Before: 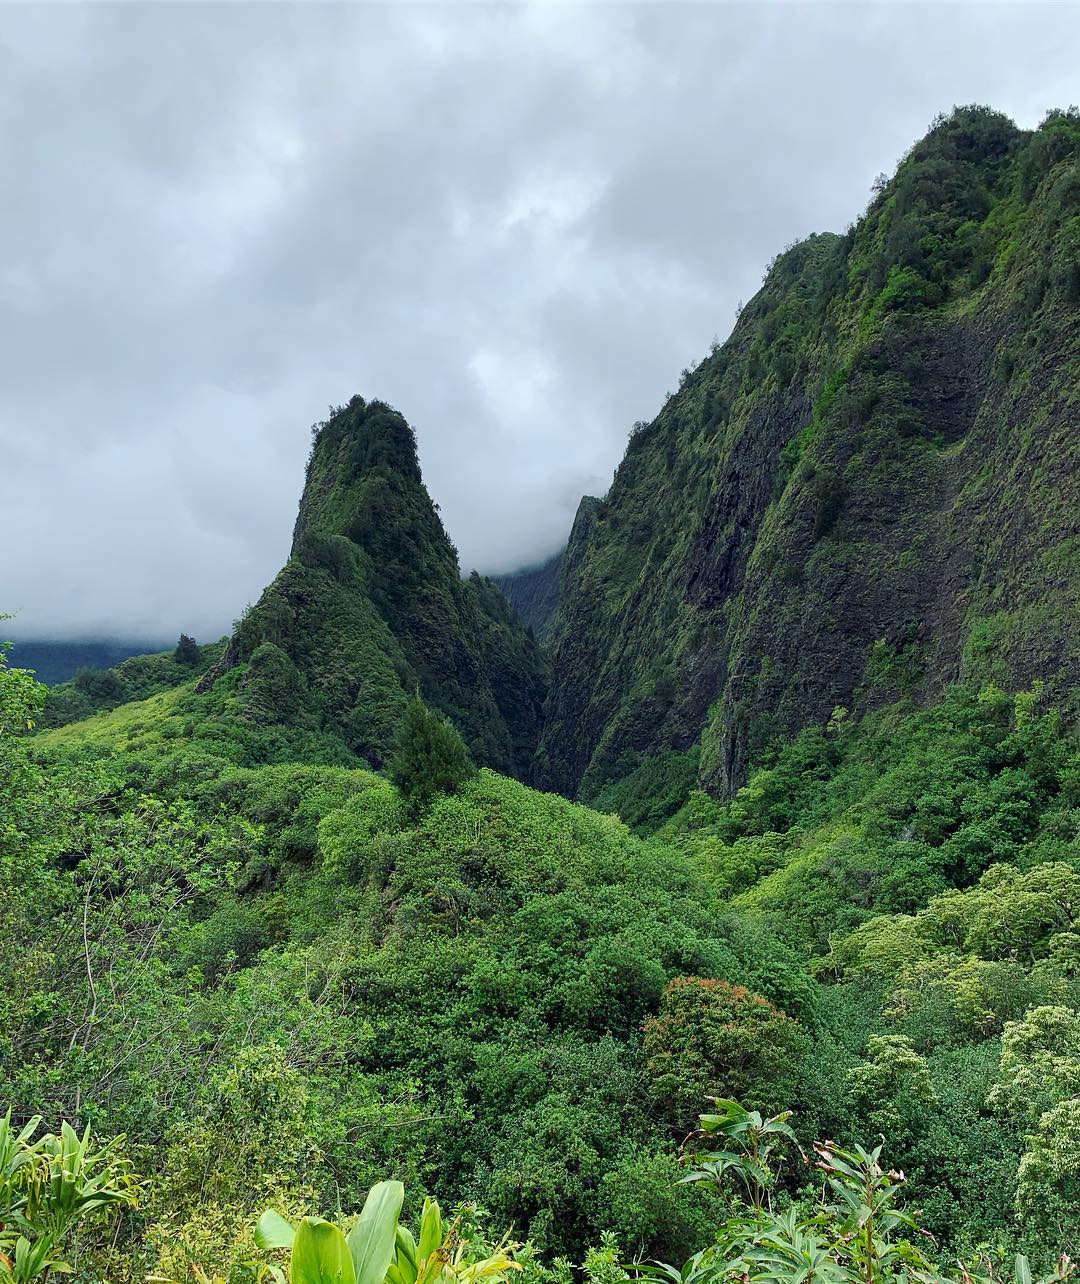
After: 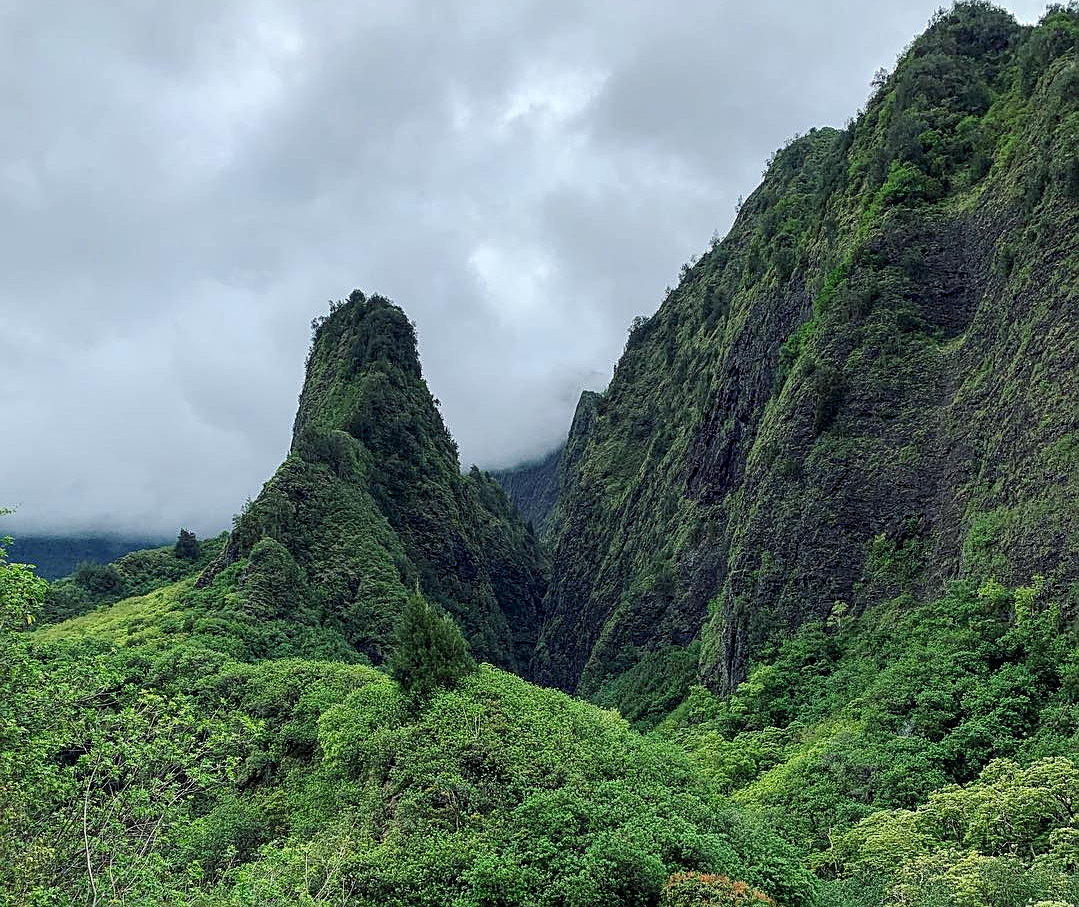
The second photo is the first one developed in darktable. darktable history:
local contrast: detail 130%
crop and rotate: top 8.293%, bottom 20.996%
sharpen: on, module defaults
